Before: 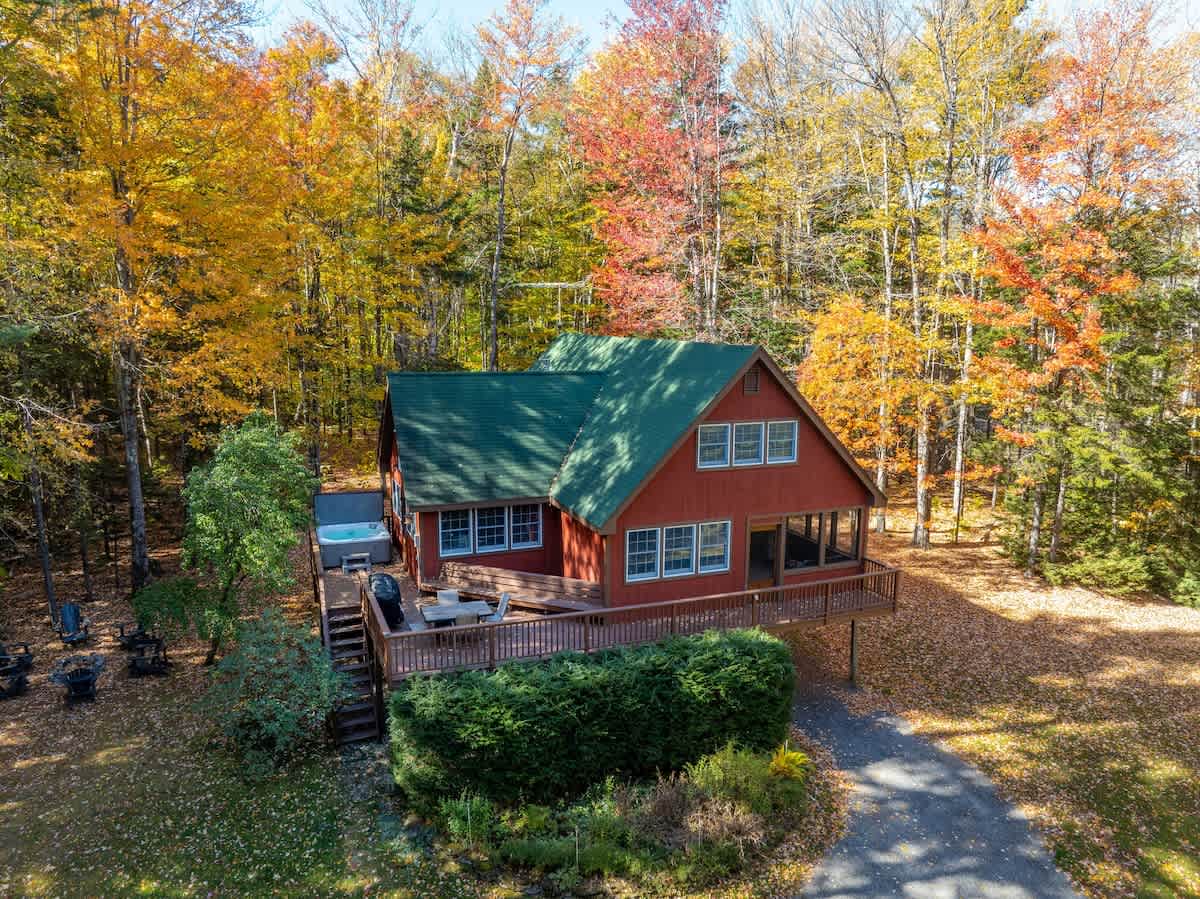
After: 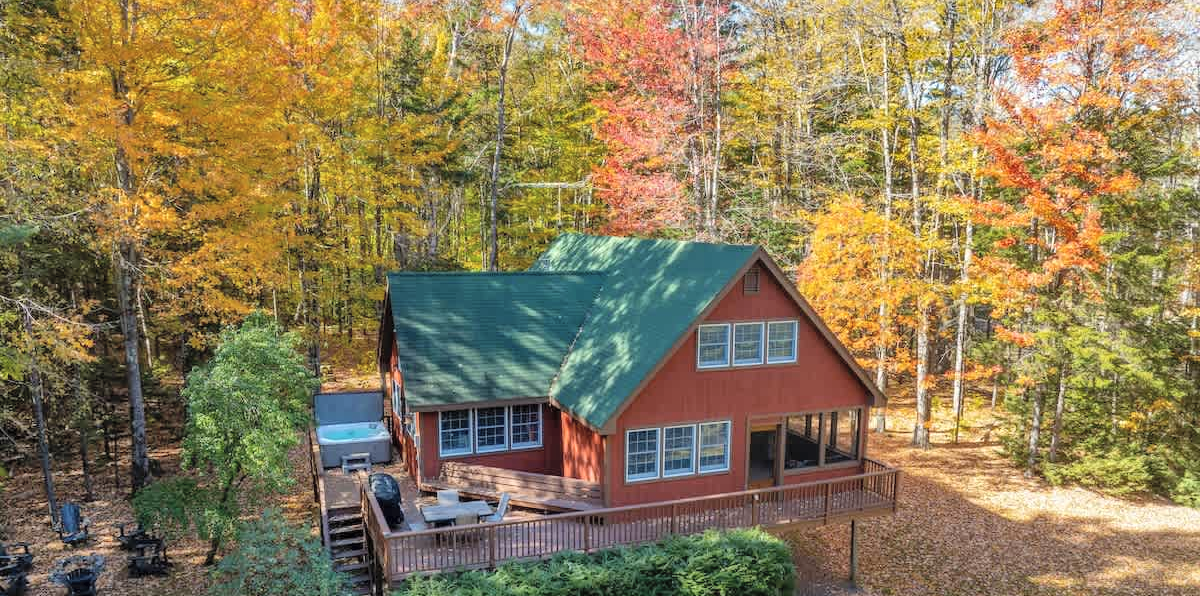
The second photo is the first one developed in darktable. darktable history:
shadows and highlights: soften with gaussian
crop: top 11.183%, bottom 22.429%
contrast brightness saturation: brightness 0.147
